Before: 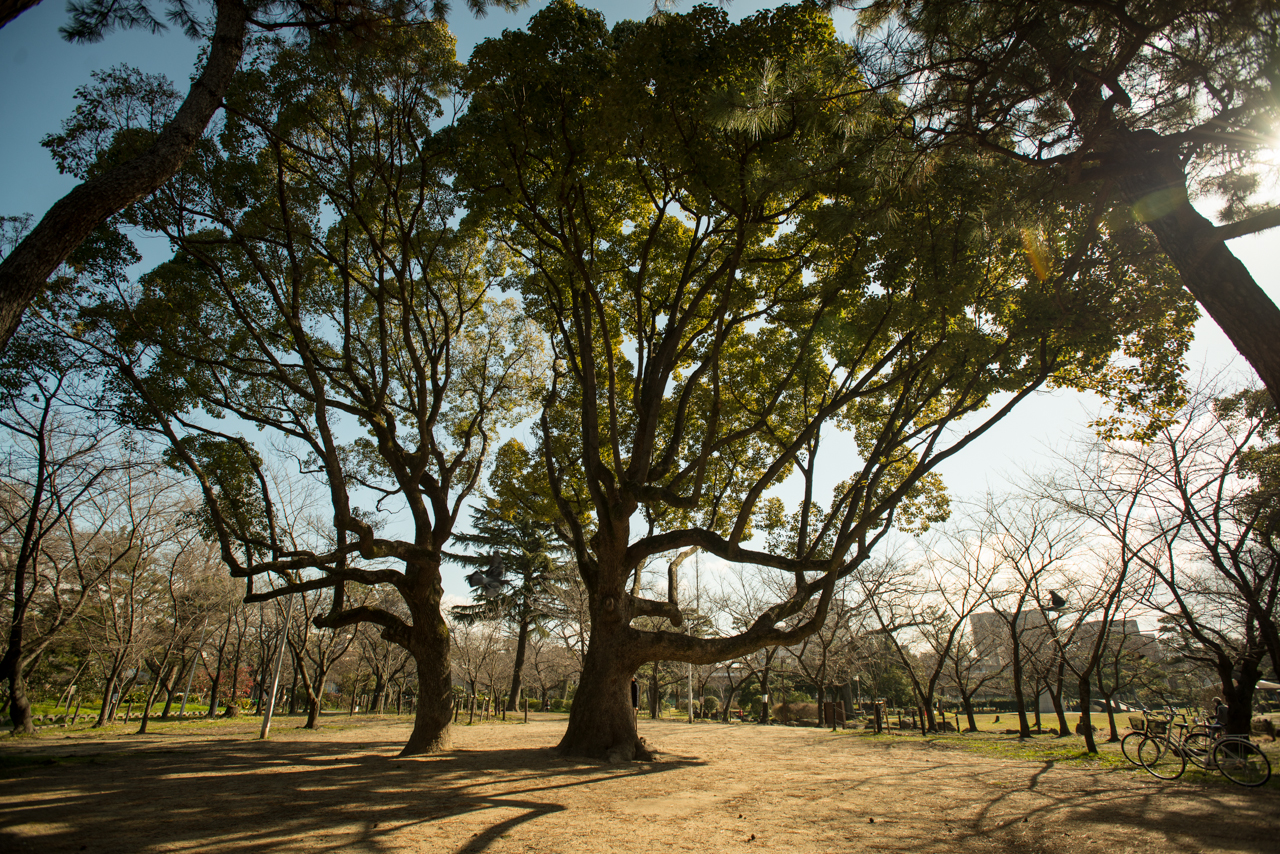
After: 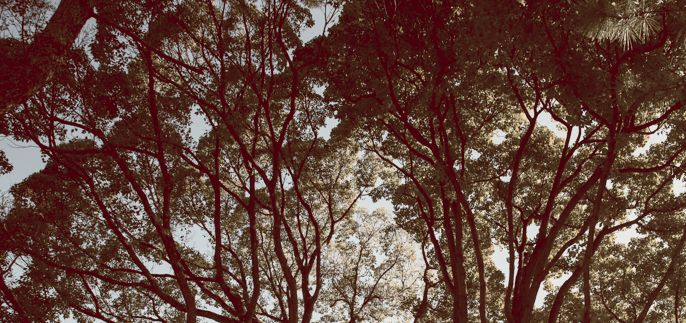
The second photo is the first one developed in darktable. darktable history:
crop: left 10.121%, top 10.631%, right 36.218%, bottom 51.526%
contrast brightness saturation: contrast 0.2, brightness 0.16, saturation 0.22
color balance rgb: shadows lift › luminance 1%, shadows lift › chroma 0.2%, shadows lift › hue 20°, power › luminance 1%, power › chroma 0.4%, power › hue 34°, highlights gain › luminance 0.8%, highlights gain › chroma 0.4%, highlights gain › hue 44°, global offset › chroma 0.4%, global offset › hue 34°, white fulcrum 0.08 EV, linear chroma grading › shadows -7%, linear chroma grading › highlights -7%, linear chroma grading › global chroma -10%, linear chroma grading › mid-tones -8%, perceptual saturation grading › global saturation -28%, perceptual saturation grading › highlights -20%, perceptual saturation grading › mid-tones -24%, perceptual saturation grading › shadows -24%, perceptual brilliance grading › global brilliance -1%, perceptual brilliance grading › highlights -1%, perceptual brilliance grading › mid-tones -1%, perceptual brilliance grading › shadows -1%, global vibrance -17%, contrast -6%
